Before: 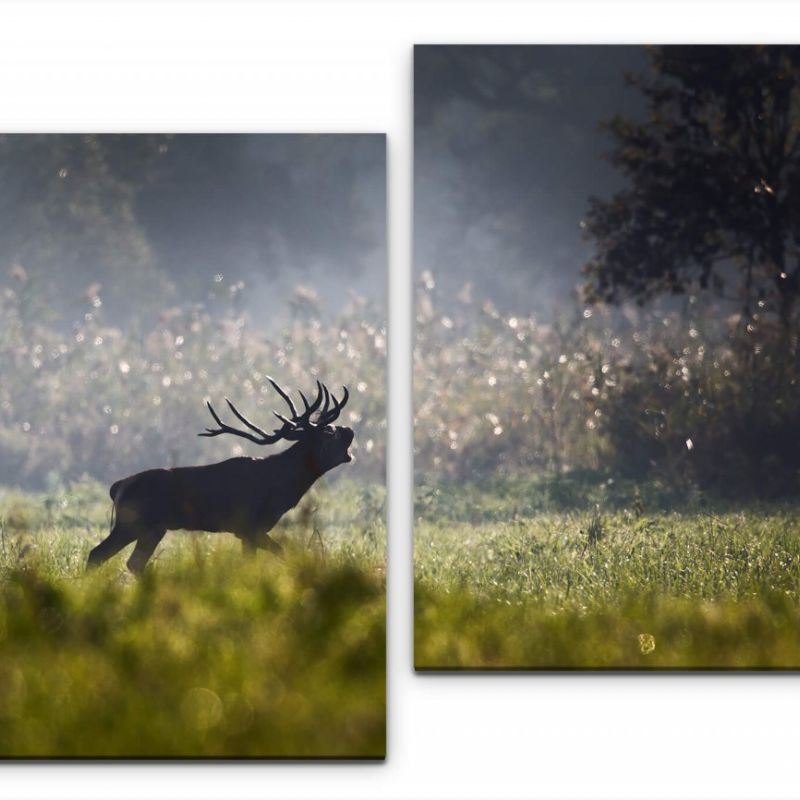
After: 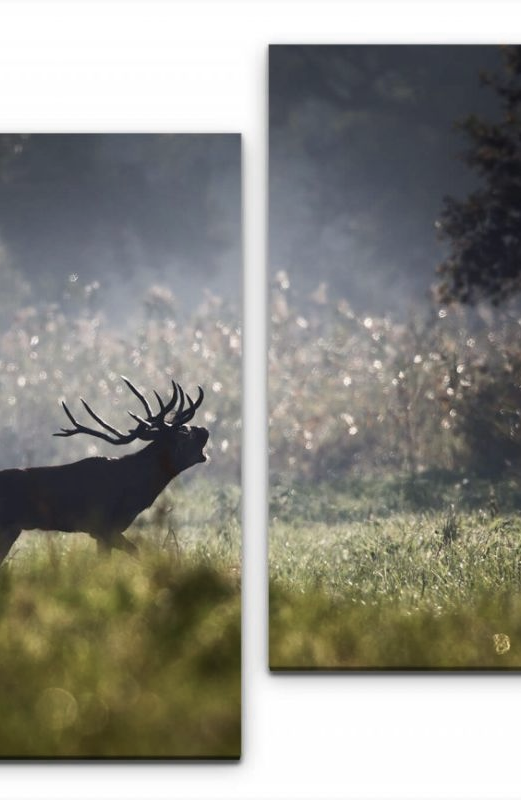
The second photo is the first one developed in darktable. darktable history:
crop and rotate: left 18.299%, right 16.527%
color zones: curves: ch0 [(0, 0.5) (0.125, 0.4) (0.25, 0.5) (0.375, 0.4) (0.5, 0.4) (0.625, 0.35) (0.75, 0.35) (0.875, 0.5)]; ch1 [(0, 0.35) (0.125, 0.45) (0.25, 0.35) (0.375, 0.35) (0.5, 0.35) (0.625, 0.35) (0.75, 0.45) (0.875, 0.35)]; ch2 [(0, 0.6) (0.125, 0.5) (0.25, 0.5) (0.375, 0.6) (0.5, 0.6) (0.625, 0.5) (0.75, 0.5) (0.875, 0.5)]
